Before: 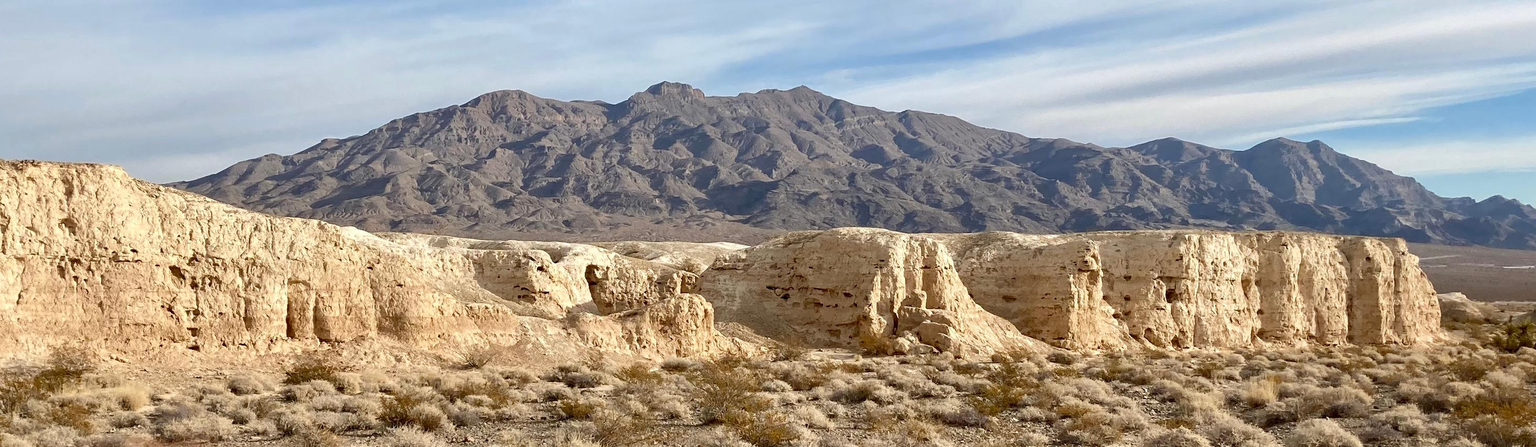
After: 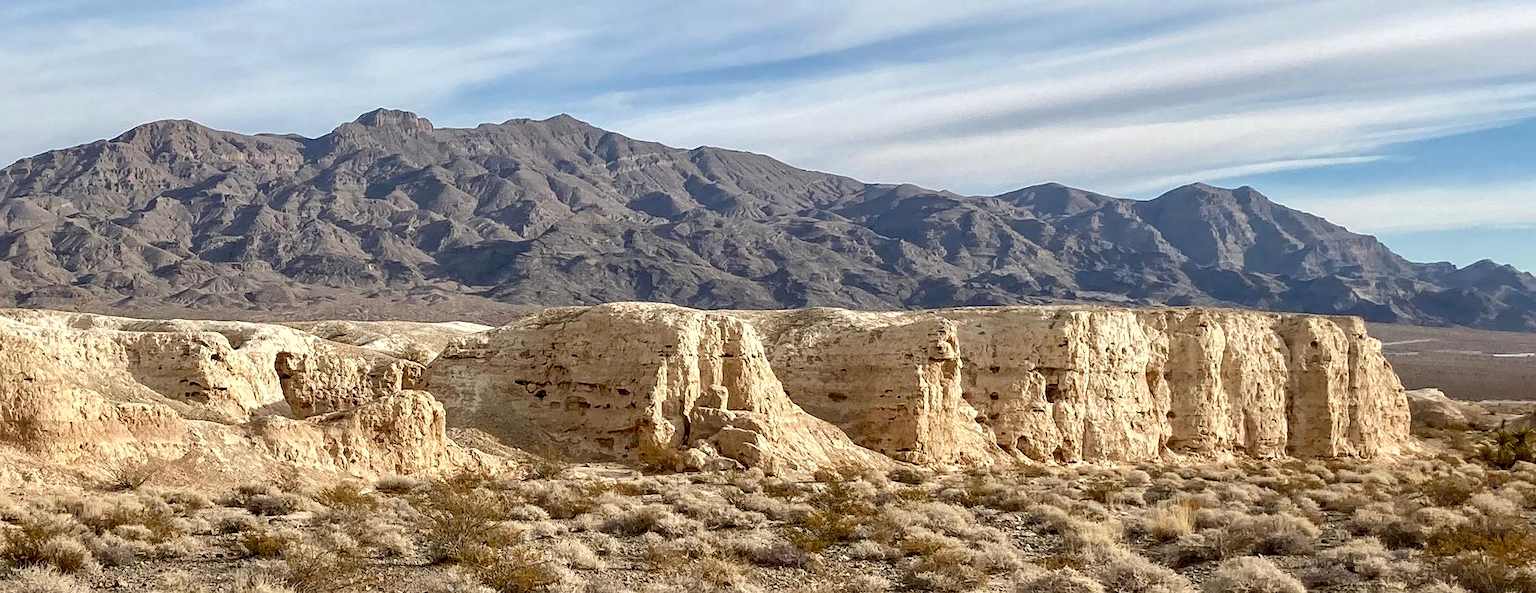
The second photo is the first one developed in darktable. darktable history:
local contrast: on, module defaults
crop and rotate: left 24.632%
sharpen: amount 0.2
